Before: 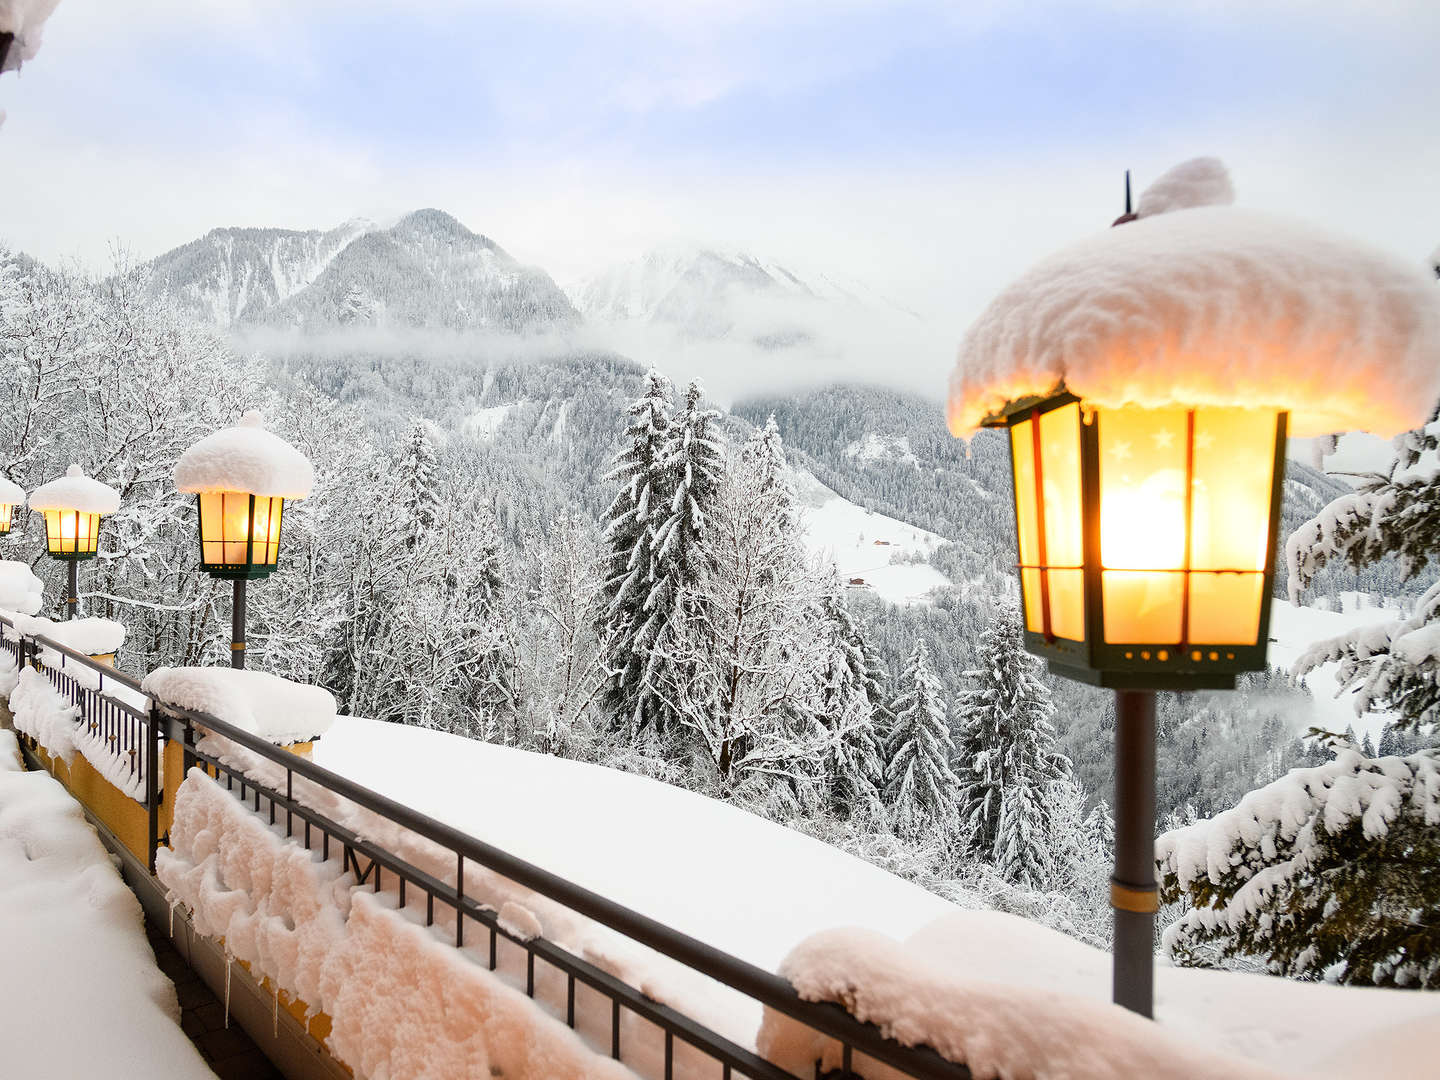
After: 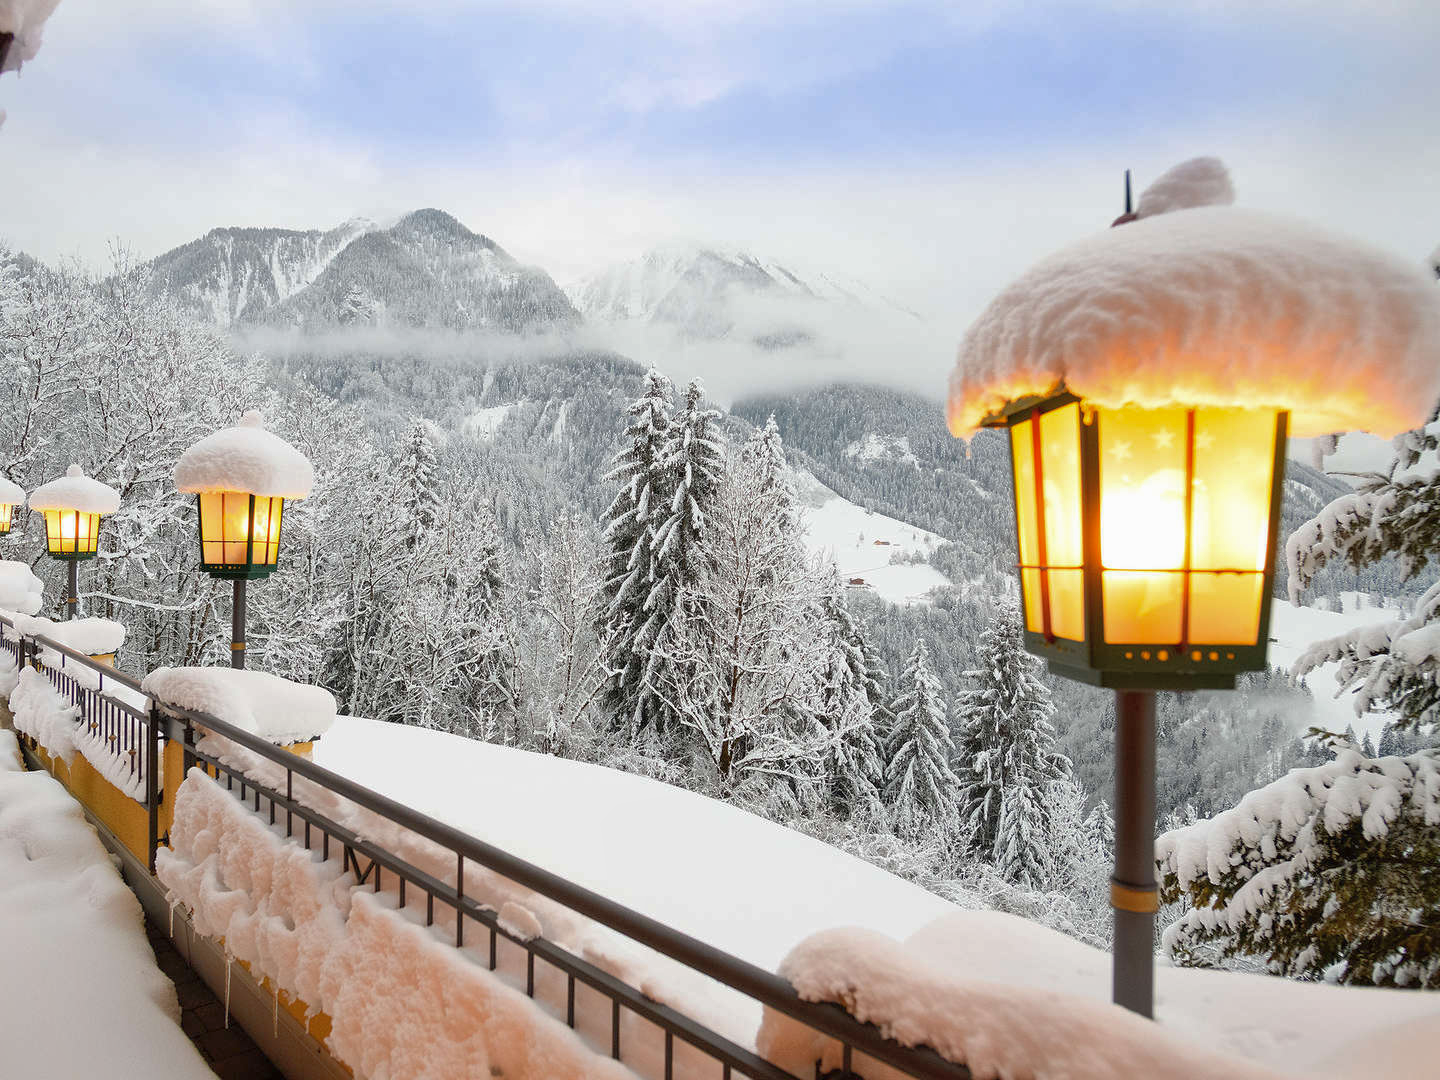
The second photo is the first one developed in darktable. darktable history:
shadows and highlights: on, module defaults
local contrast: mode bilateral grid, contrast 99, coarseness 100, detail 91%, midtone range 0.2
